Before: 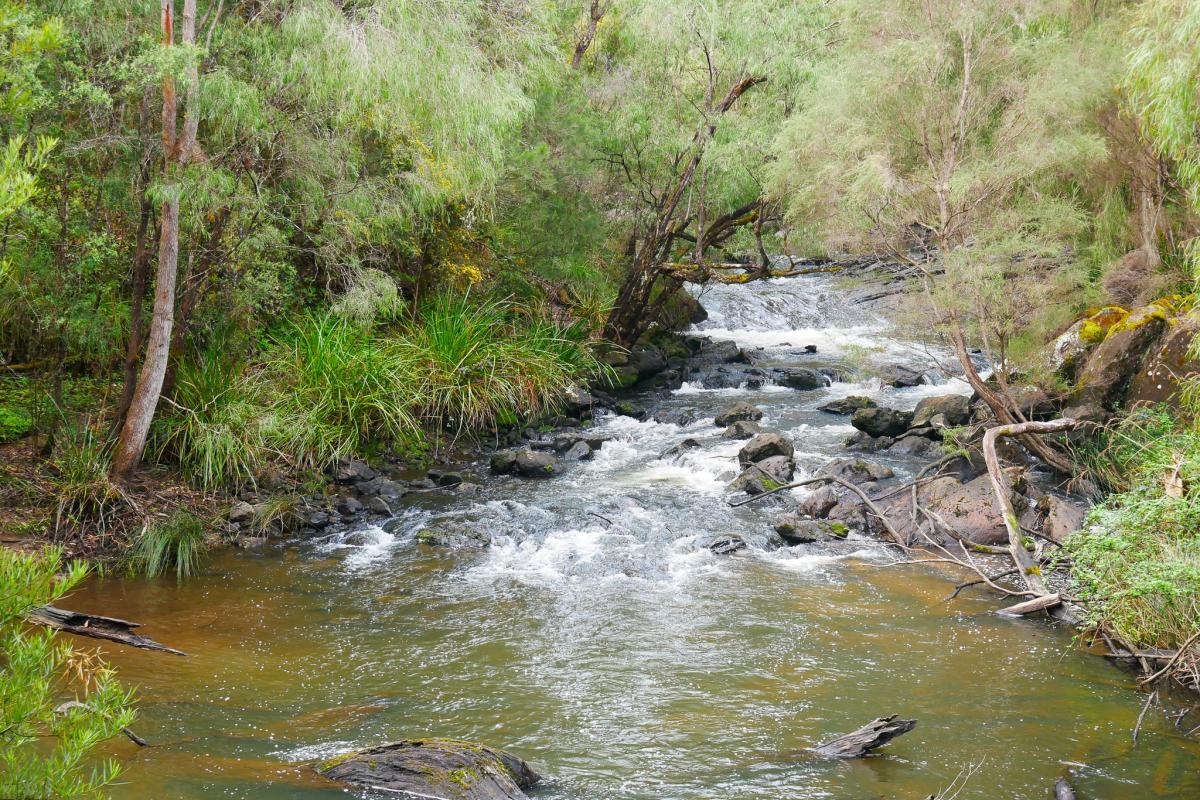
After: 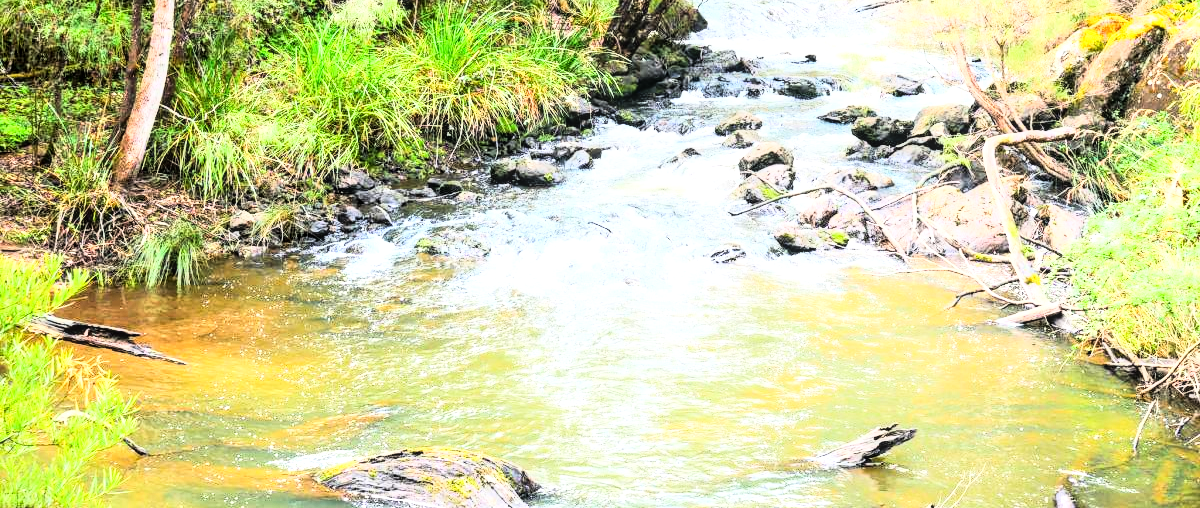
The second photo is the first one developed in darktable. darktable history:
exposure: exposure 0.943 EV, compensate highlight preservation false
rgb curve: curves: ch0 [(0, 0) (0.21, 0.15) (0.24, 0.21) (0.5, 0.75) (0.75, 0.96) (0.89, 0.99) (1, 1)]; ch1 [(0, 0.02) (0.21, 0.13) (0.25, 0.2) (0.5, 0.67) (0.75, 0.9) (0.89, 0.97) (1, 1)]; ch2 [(0, 0.02) (0.21, 0.13) (0.25, 0.2) (0.5, 0.67) (0.75, 0.9) (0.89, 0.97) (1, 1)], compensate middle gray true
local contrast: highlights 55%, shadows 52%, detail 130%, midtone range 0.452
crop and rotate: top 36.435%
